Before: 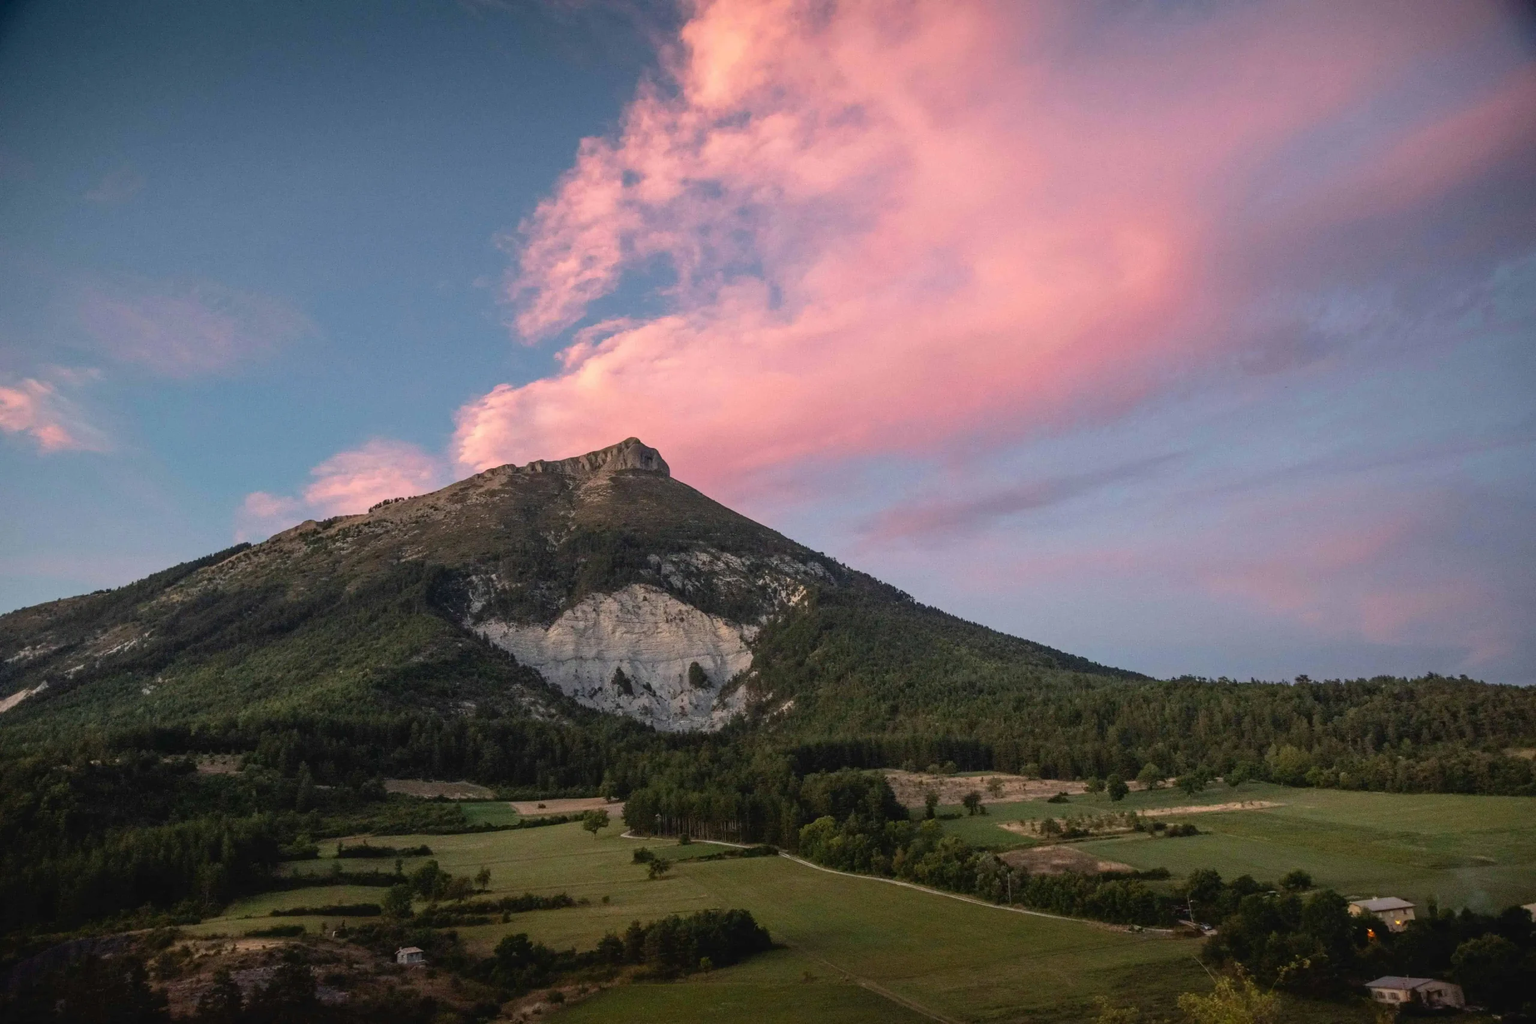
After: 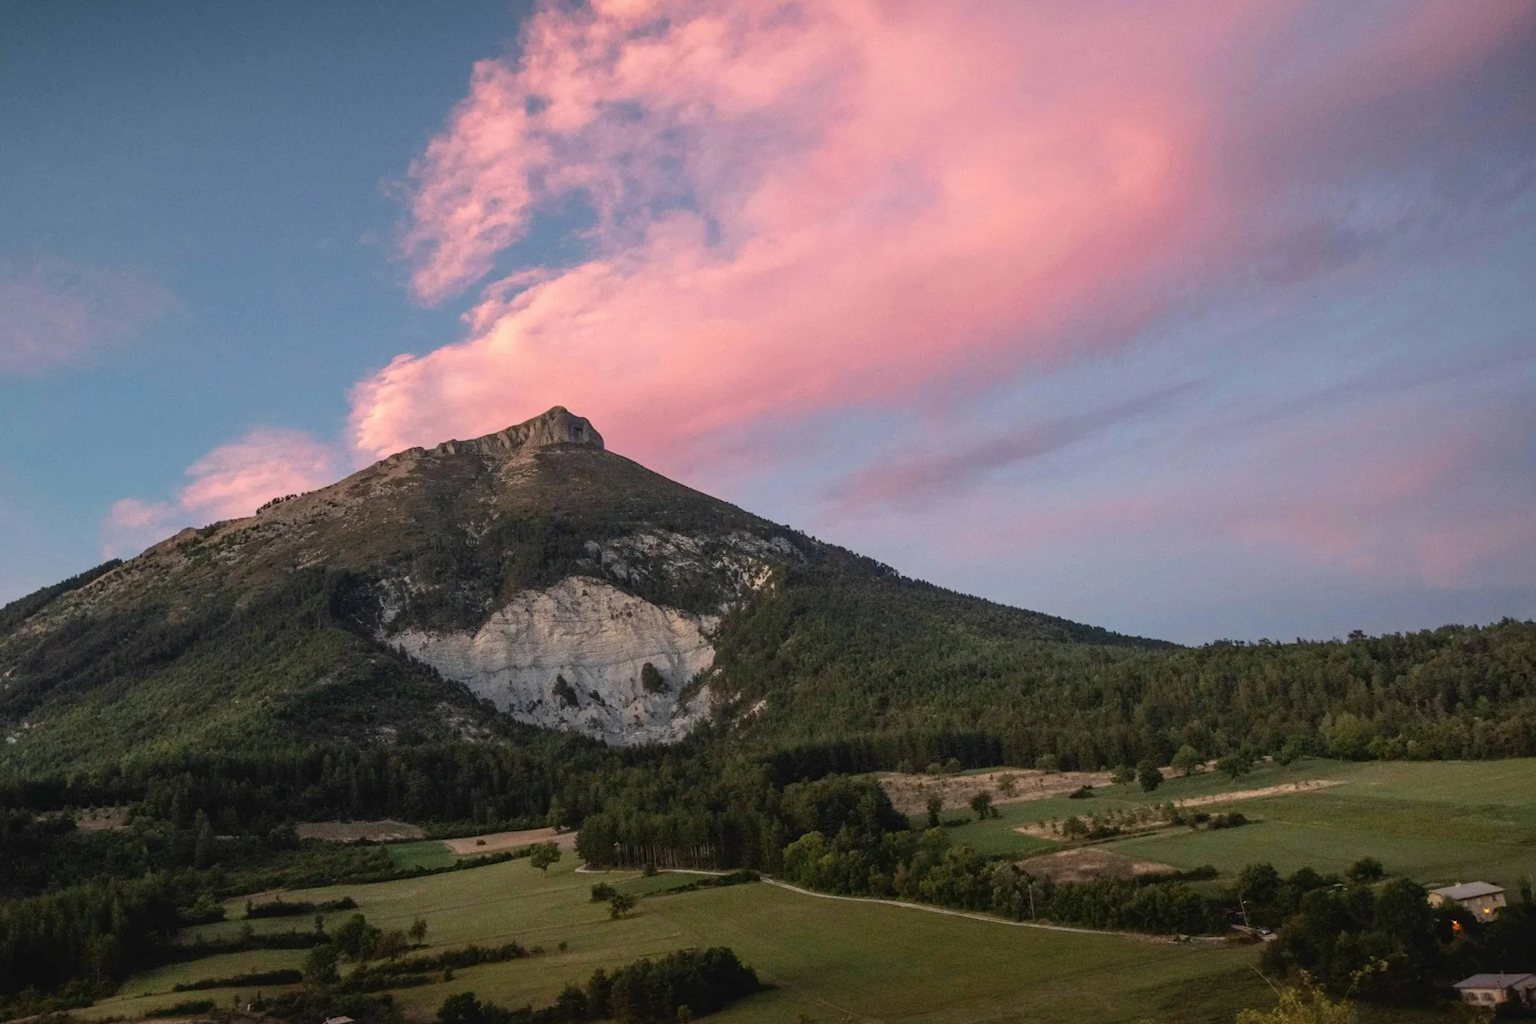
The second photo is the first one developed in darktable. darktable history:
crop and rotate: angle 3.85°, left 5.83%, top 5.673%
